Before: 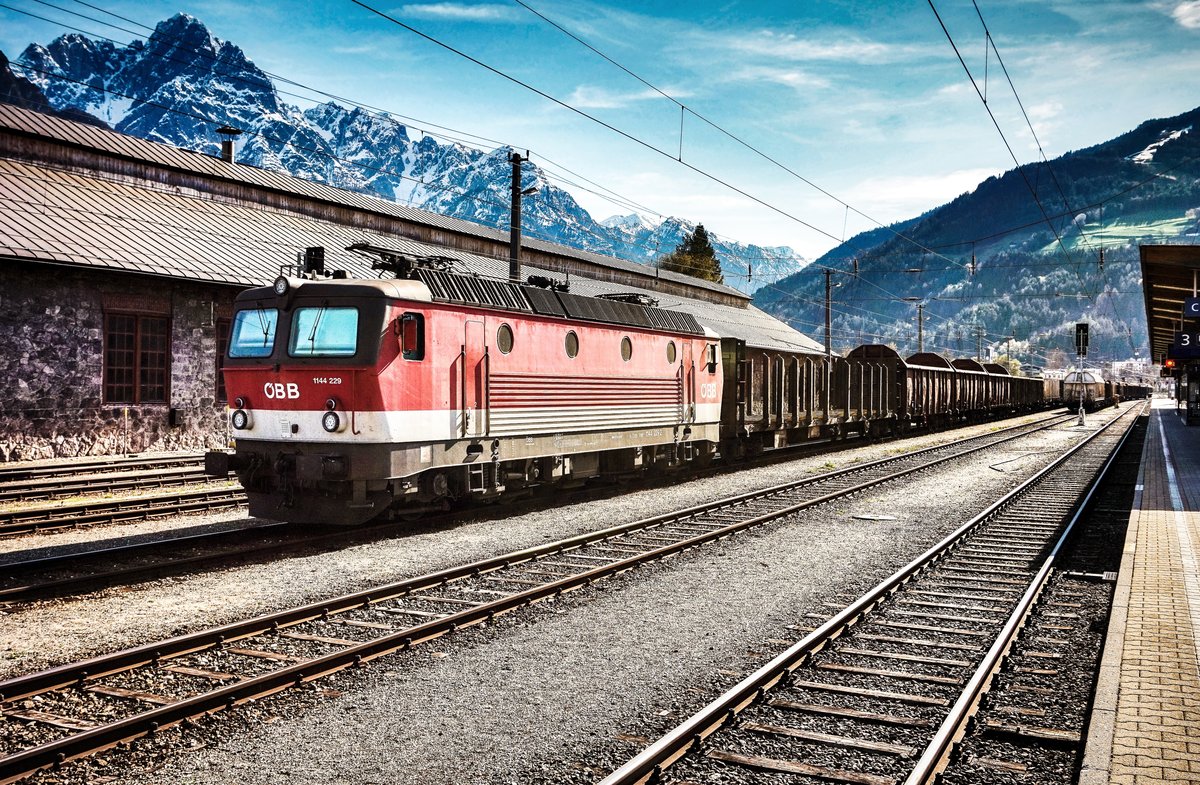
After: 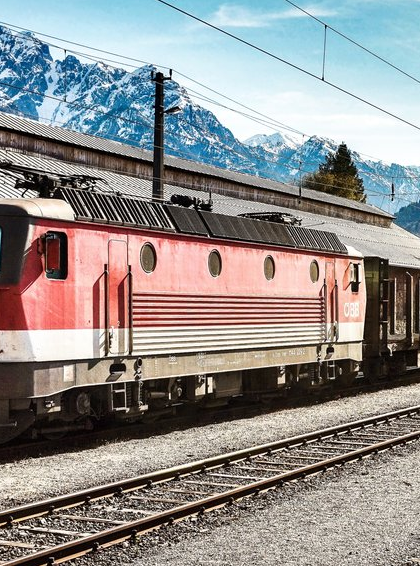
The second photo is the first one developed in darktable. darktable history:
crop and rotate: left 29.761%, top 10.393%, right 35.226%, bottom 17.429%
